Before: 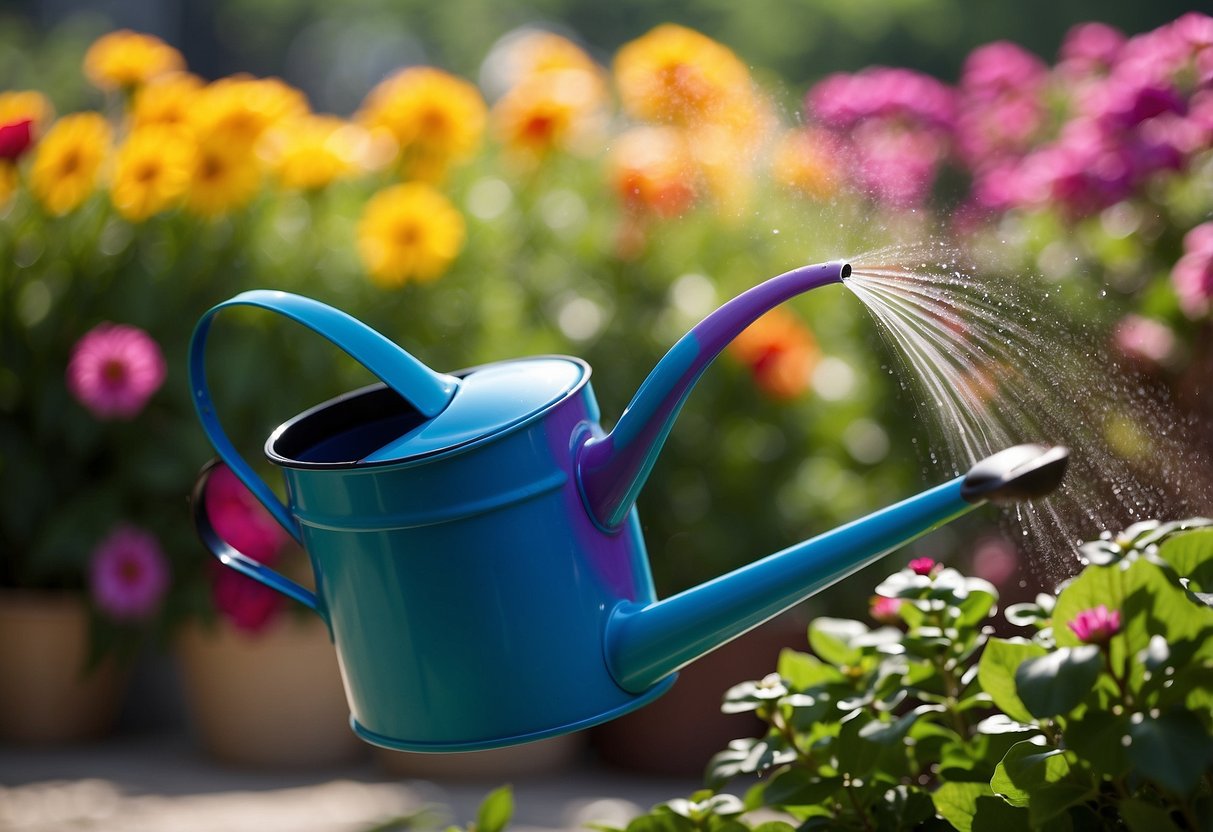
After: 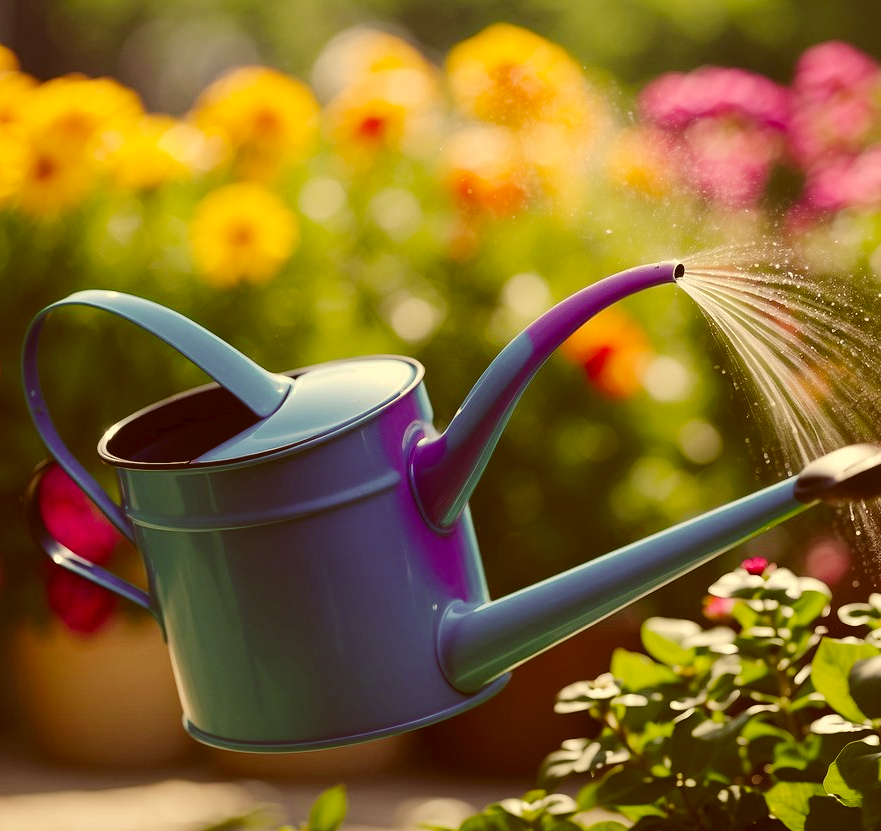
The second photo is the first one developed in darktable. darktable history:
crop: left 13.833%, top 0%, right 13.465%
color correction: highlights a* 1.18, highlights b* 23.89, shadows a* 15.86, shadows b* 24.18
tone curve: curves: ch0 [(0, 0) (0.003, 0.054) (0.011, 0.058) (0.025, 0.069) (0.044, 0.087) (0.069, 0.1) (0.1, 0.123) (0.136, 0.152) (0.177, 0.183) (0.224, 0.234) (0.277, 0.291) (0.335, 0.367) (0.399, 0.441) (0.468, 0.524) (0.543, 0.6) (0.623, 0.673) (0.709, 0.744) (0.801, 0.812) (0.898, 0.89) (1, 1)], preserve colors none
